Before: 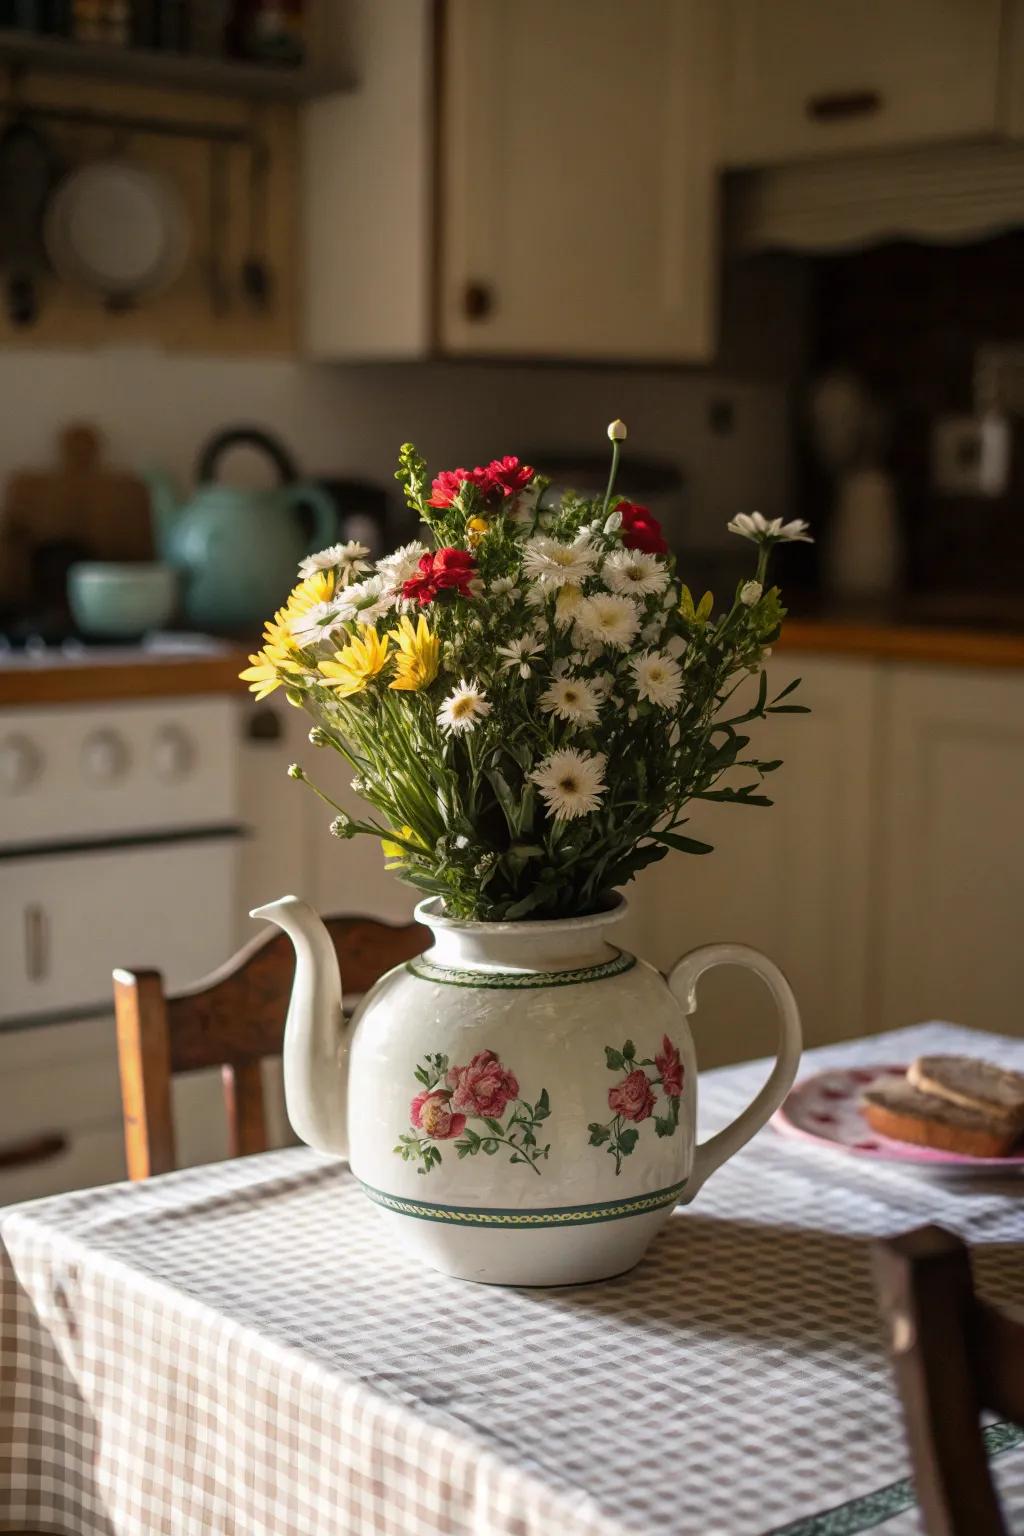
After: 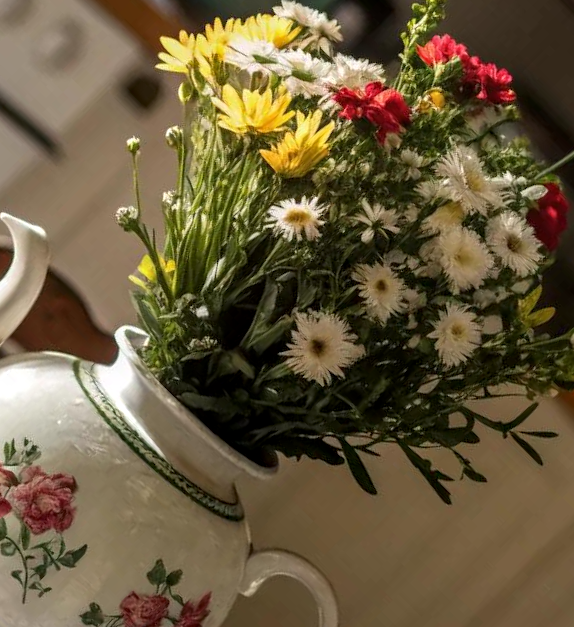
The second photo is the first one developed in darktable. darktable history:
local contrast: on, module defaults
crop and rotate: angle -44.78°, top 16.118%, right 0.886%, bottom 11.664%
